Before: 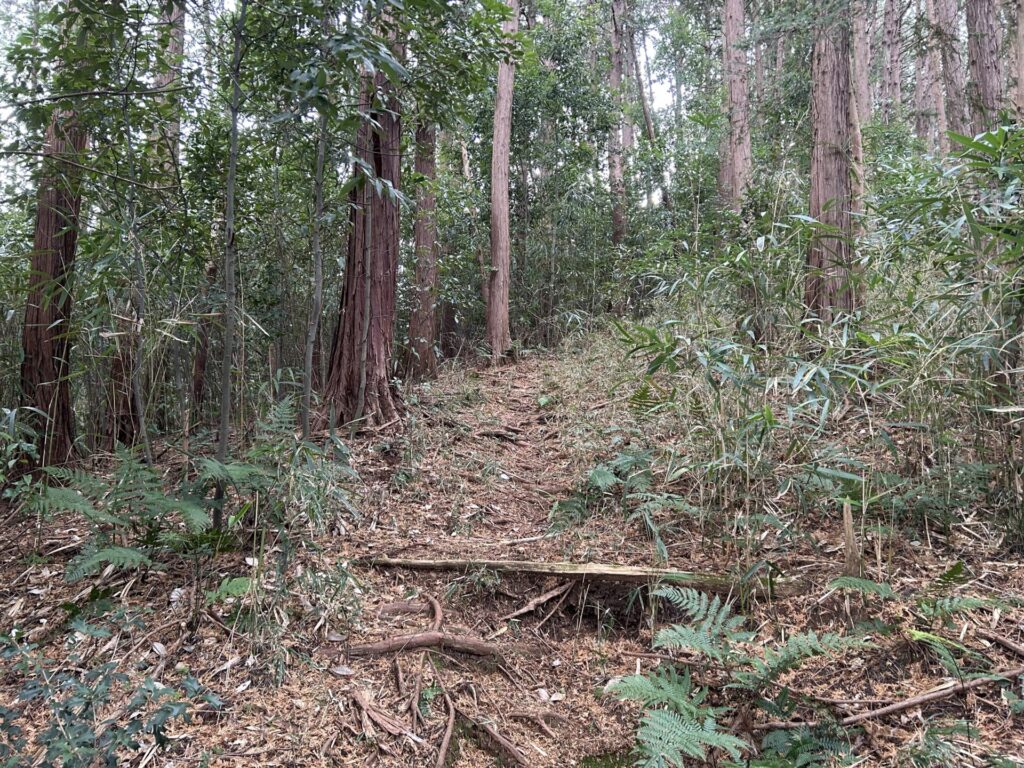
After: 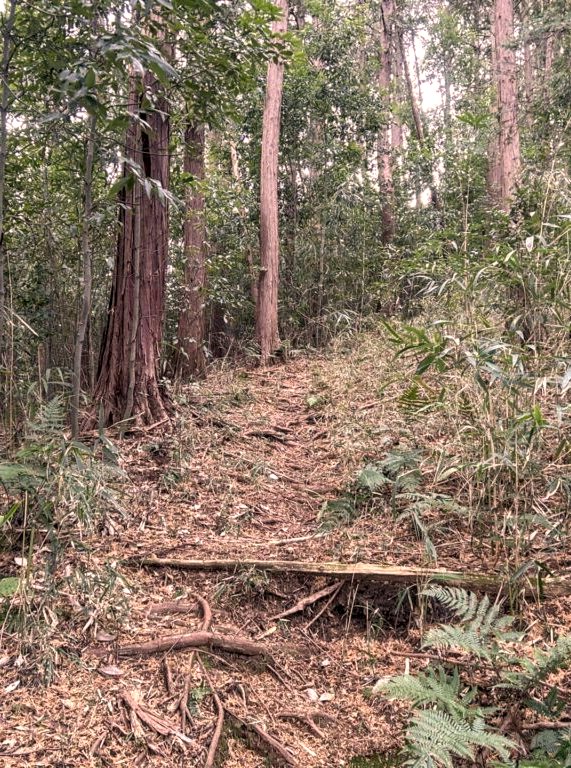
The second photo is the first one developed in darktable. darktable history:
exposure: exposure 0.207 EV, compensate exposure bias true, compensate highlight preservation false
crop and rotate: left 22.629%, right 21.525%
color correction: highlights a* 12.09, highlights b* 11.57
local contrast: on, module defaults
